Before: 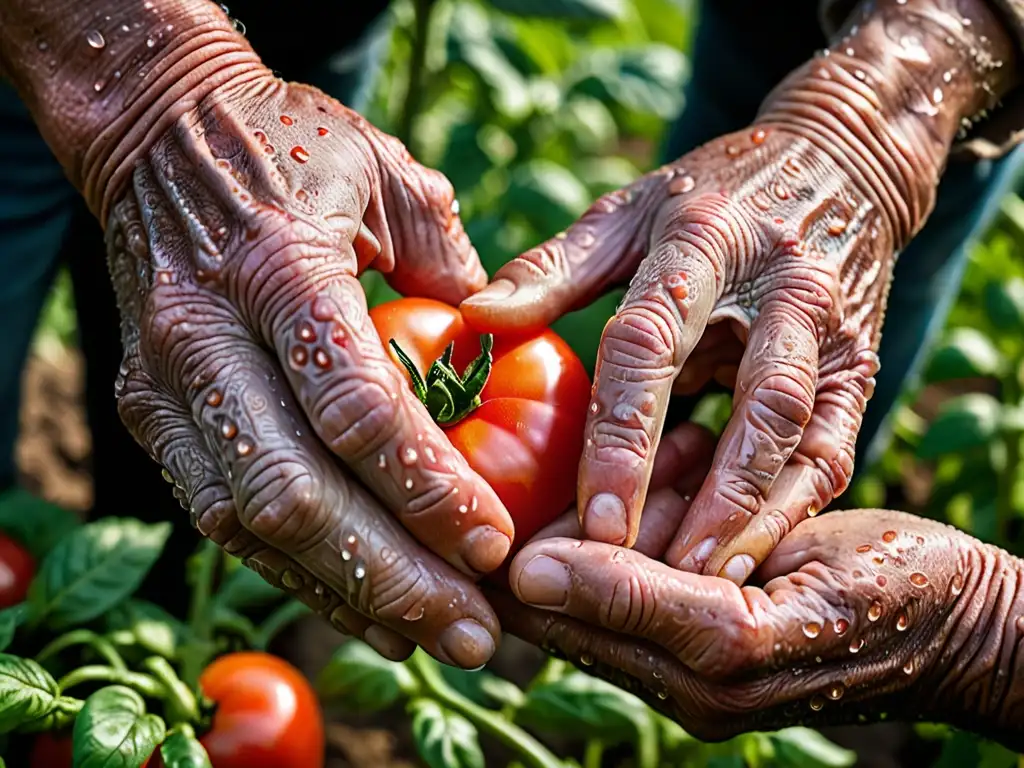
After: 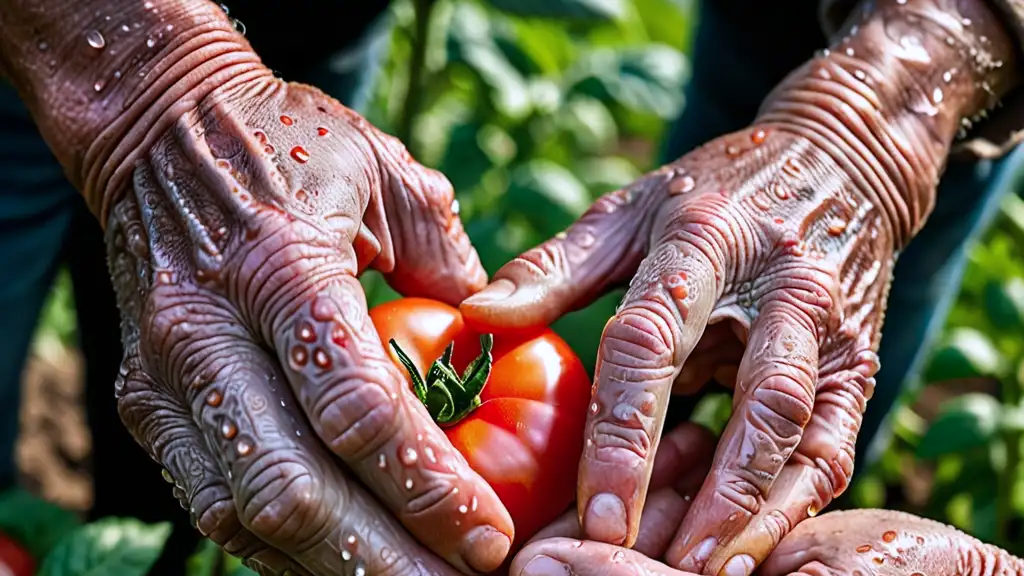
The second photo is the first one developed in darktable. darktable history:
color calibration: illuminant as shot in camera, x 0.358, y 0.373, temperature 4628.91 K
vibrance: vibrance 20%
crop: bottom 24.967%
